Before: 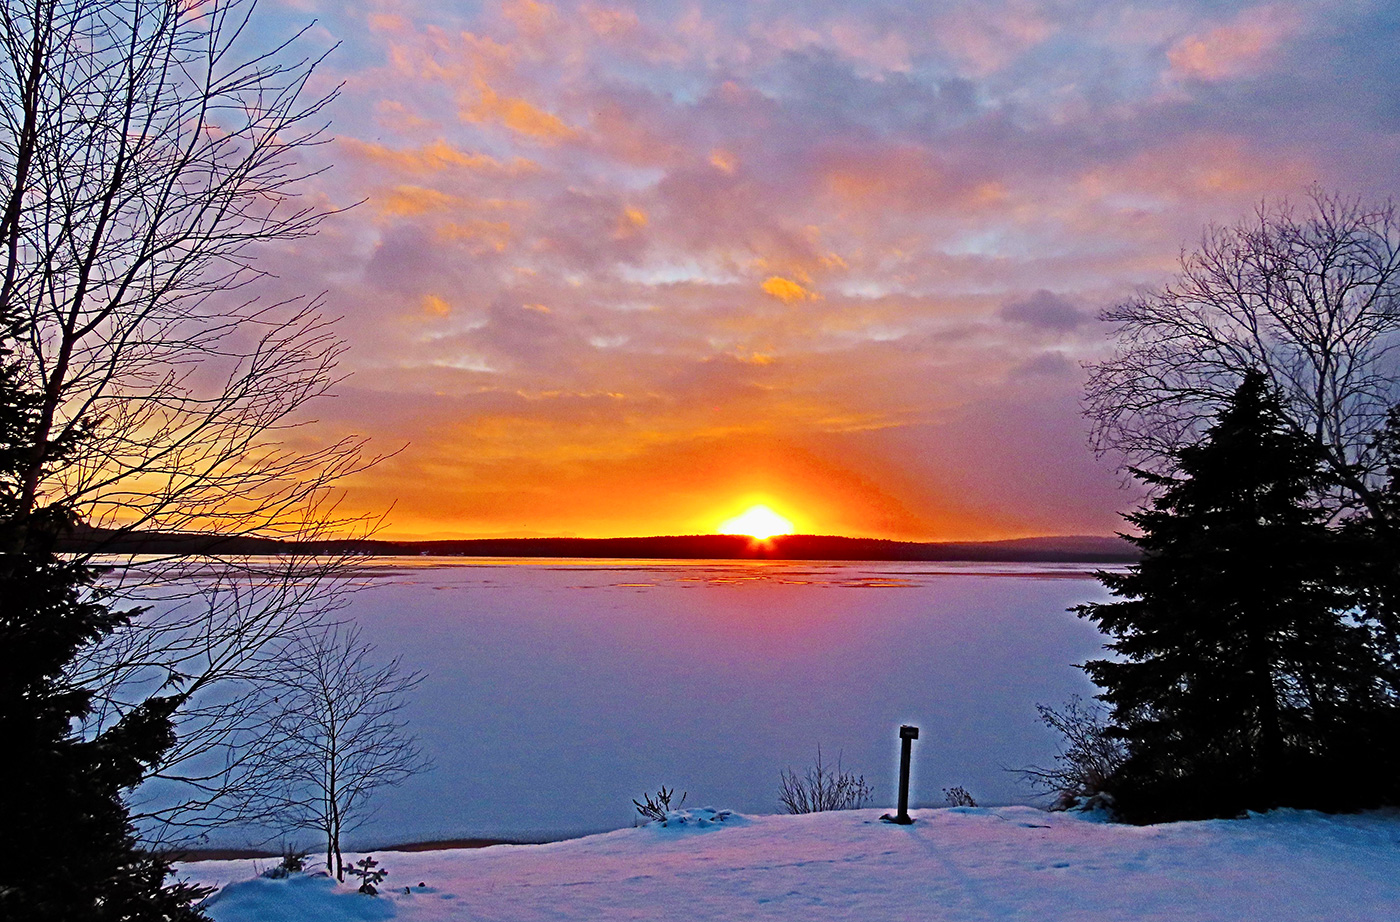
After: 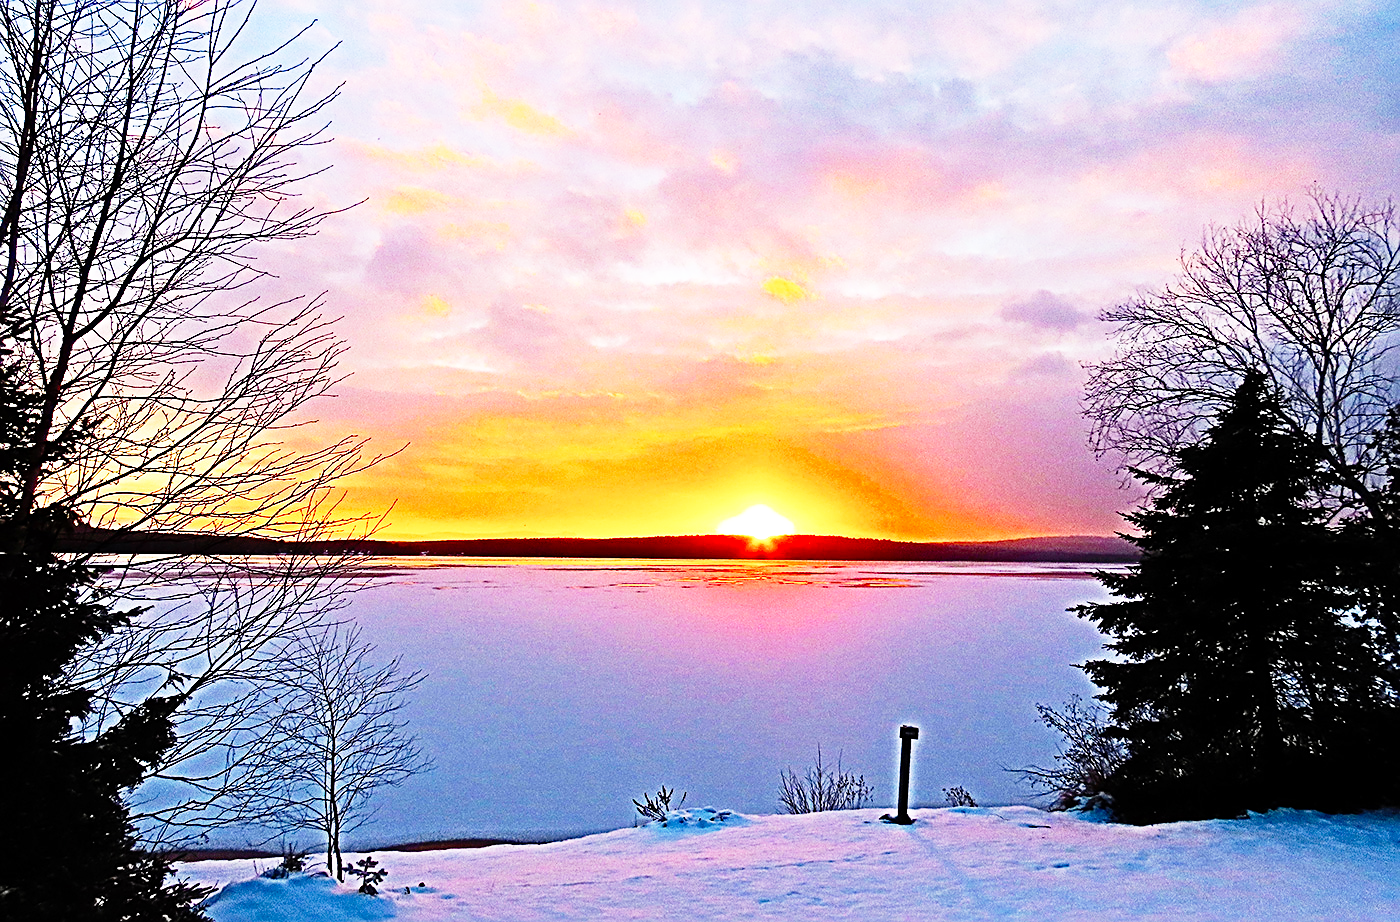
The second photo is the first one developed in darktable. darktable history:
base curve: curves: ch0 [(0, 0) (0.012, 0.01) (0.073, 0.168) (0.31, 0.711) (0.645, 0.957) (1, 1)], preserve colors none
tone equalizer: -8 EV -0.001 EV, -7 EV 0.001 EV, -6 EV -0.002 EV, -5 EV -0.003 EV, -4 EV -0.062 EV, -3 EV -0.222 EV, -2 EV -0.267 EV, -1 EV 0.105 EV, +0 EV 0.303 EV
sharpen: on, module defaults
